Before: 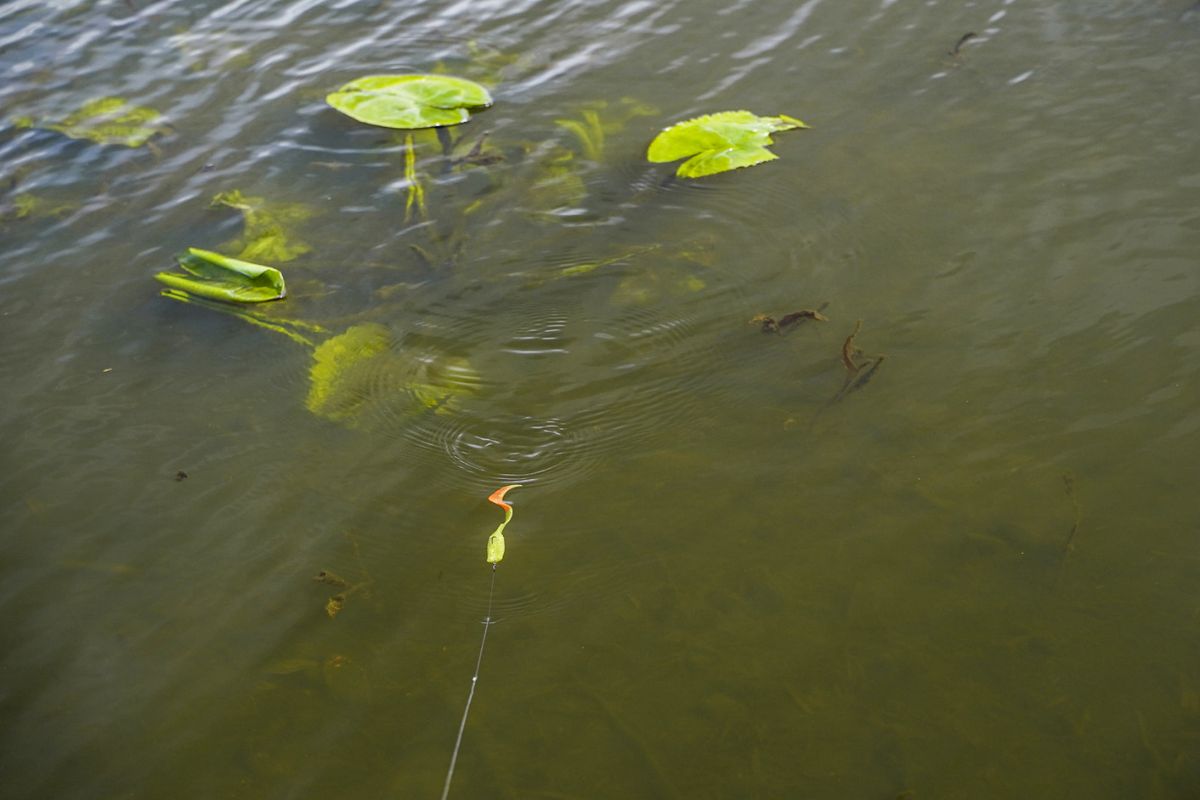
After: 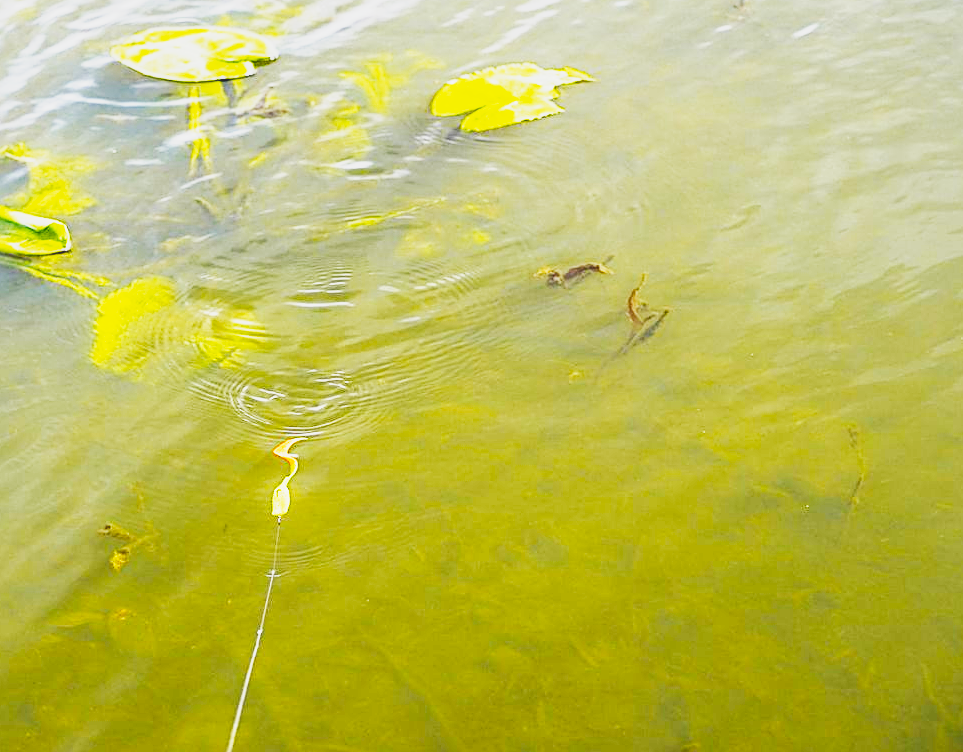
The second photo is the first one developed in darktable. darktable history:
crop and rotate: left 17.967%, top 5.984%, right 1.767%
exposure: exposure 1.202 EV, compensate highlight preservation false
base curve: curves: ch0 [(0, 0) (0.007, 0.004) (0.027, 0.03) (0.046, 0.07) (0.207, 0.54) (0.442, 0.872) (0.673, 0.972) (1, 1)], preserve colors none
local contrast: on, module defaults
color balance rgb: perceptual saturation grading › global saturation 29.591%
contrast brightness saturation: contrast -0.166, brightness 0.048, saturation -0.134
sharpen: on, module defaults
